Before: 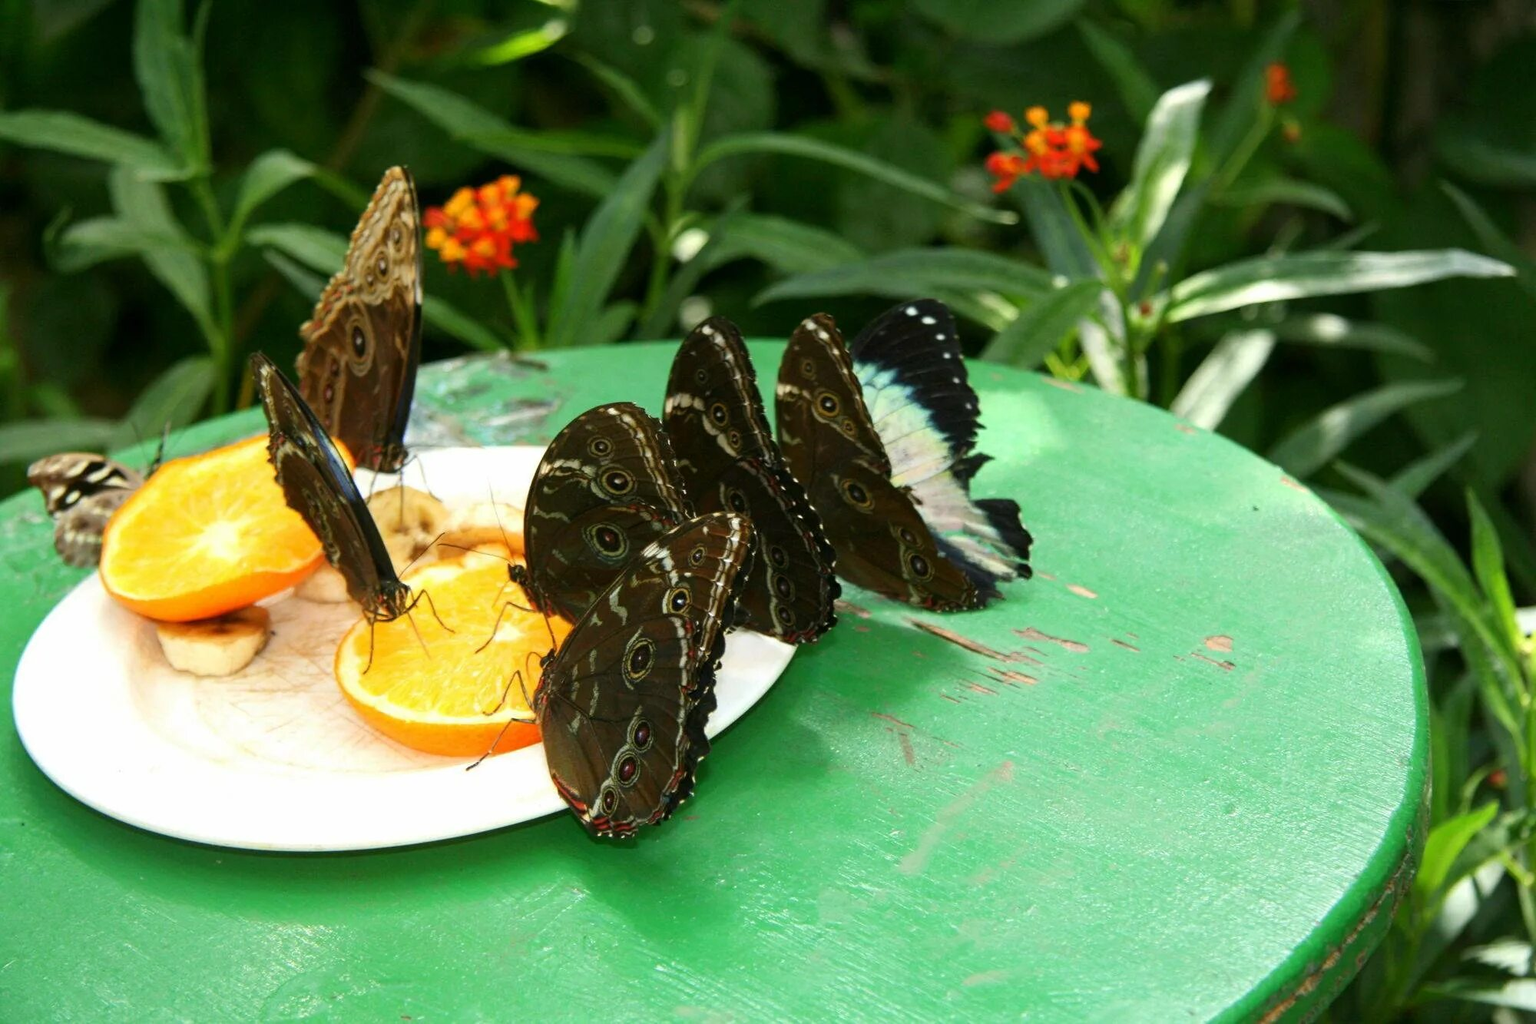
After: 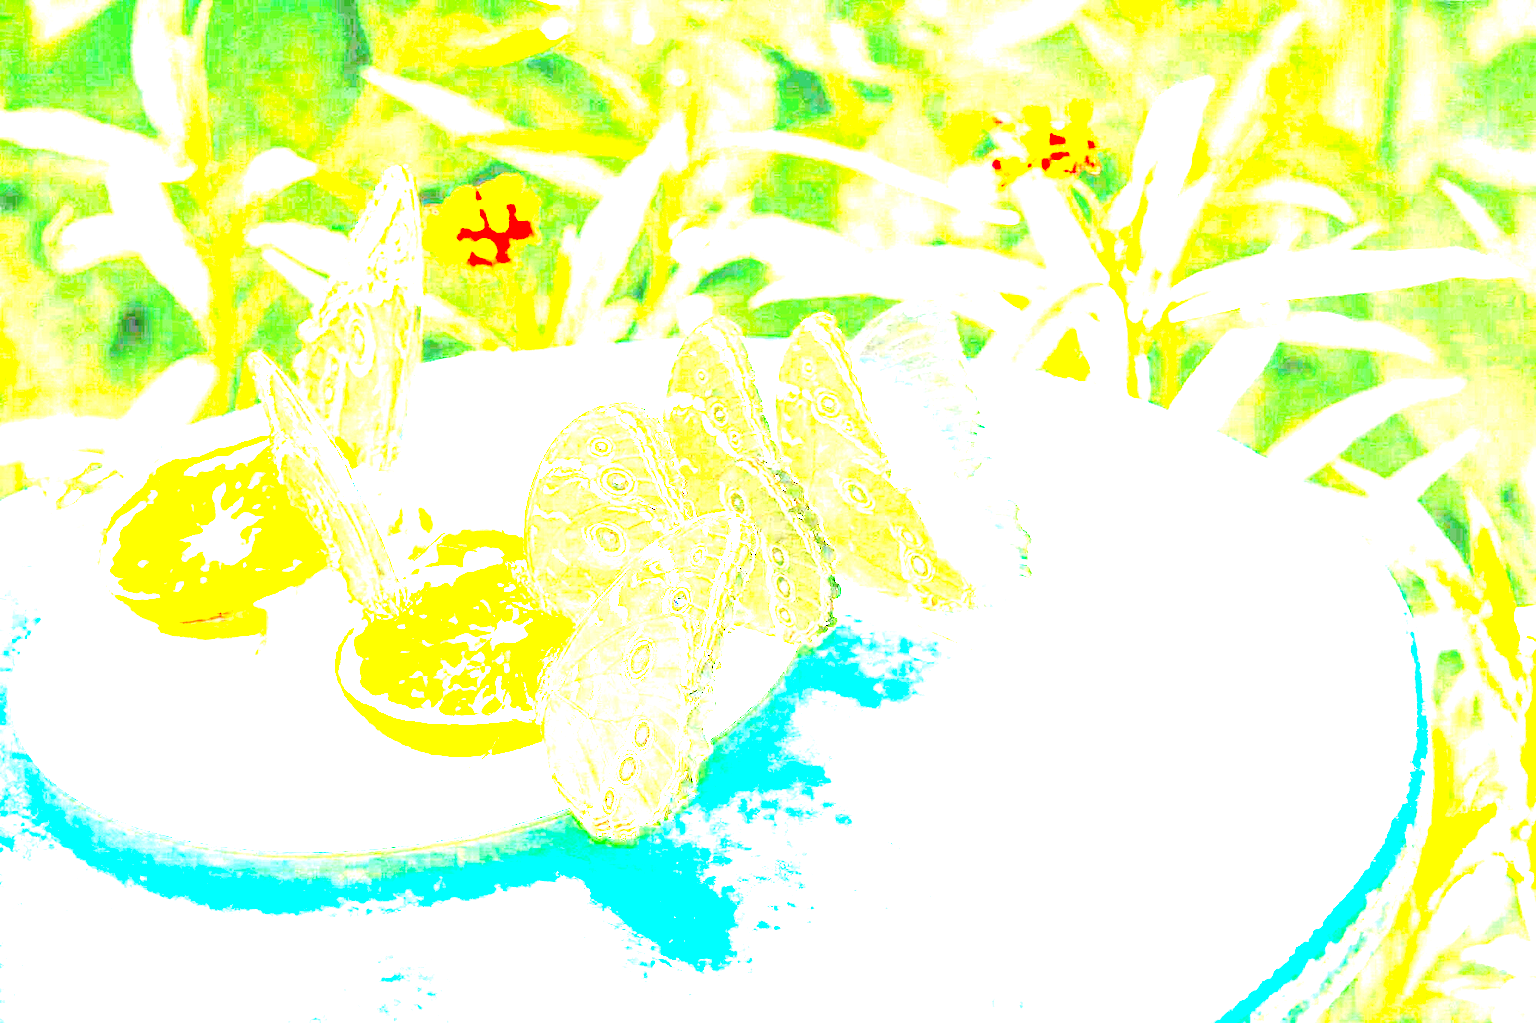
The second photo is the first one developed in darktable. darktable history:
contrast brightness saturation: contrast -0.157, brightness 0.045, saturation -0.119
exposure: exposure 7.9 EV, compensate exposure bias true, compensate highlight preservation false
